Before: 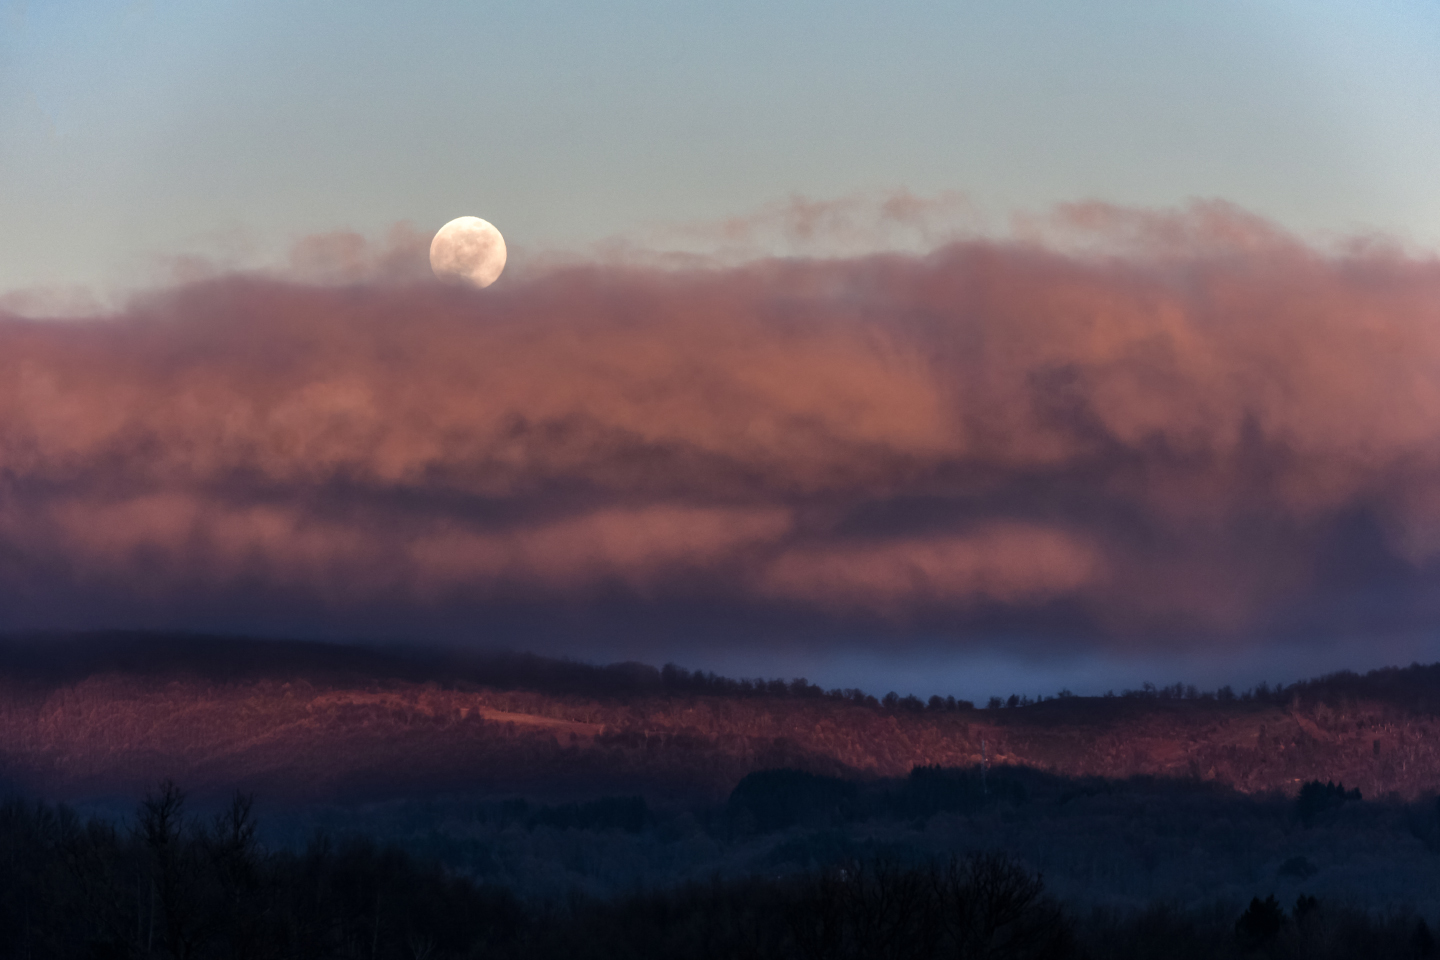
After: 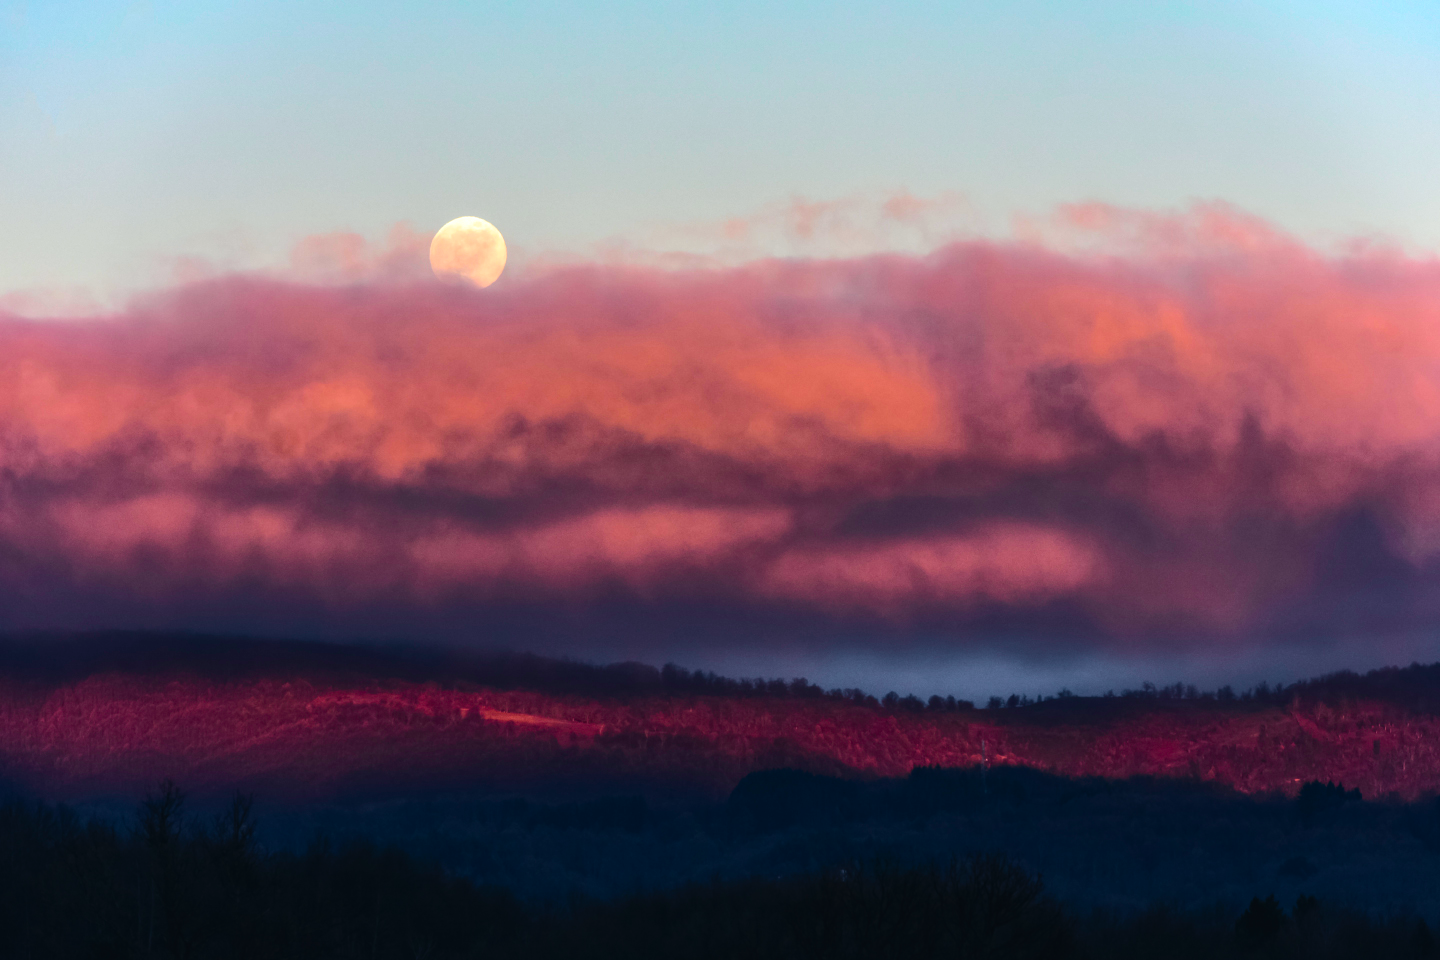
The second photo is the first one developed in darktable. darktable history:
tone curve: curves: ch0 [(0, 0.023) (0.103, 0.087) (0.277, 0.28) (0.438, 0.547) (0.546, 0.678) (0.735, 0.843) (0.994, 1)]; ch1 [(0, 0) (0.371, 0.261) (0.465, 0.42) (0.488, 0.477) (0.512, 0.513) (0.542, 0.581) (0.574, 0.647) (0.636, 0.747) (1, 1)]; ch2 [(0, 0) (0.369, 0.388) (0.449, 0.431) (0.478, 0.471) (0.516, 0.517) (0.575, 0.642) (0.649, 0.726) (1, 1)], color space Lab, independent channels, preserve colors none
